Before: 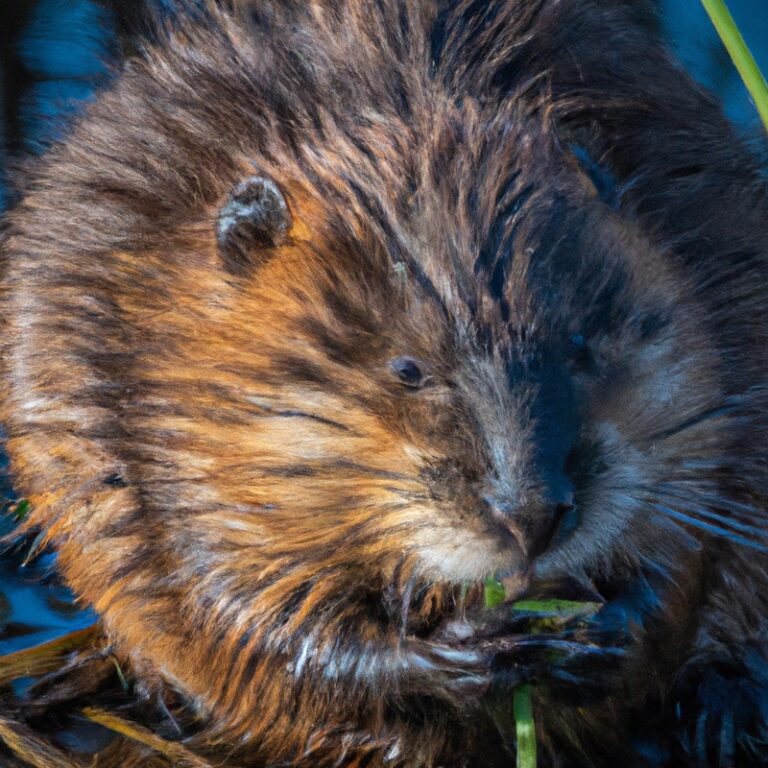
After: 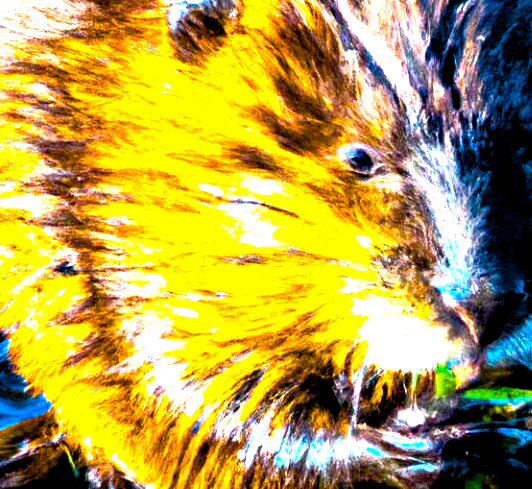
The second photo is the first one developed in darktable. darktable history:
crop: left 6.488%, top 27.668%, right 24.183%, bottom 8.656%
color balance rgb: linear chroma grading › global chroma 20%, perceptual saturation grading › global saturation 65%, perceptual saturation grading › highlights 60%, perceptual saturation grading › mid-tones 50%, perceptual saturation grading › shadows 50%, perceptual brilliance grading › global brilliance 30%, perceptual brilliance grading › highlights 50%, perceptual brilliance grading › mid-tones 50%, perceptual brilliance grading › shadows -22%, global vibrance 20%
exposure: black level correction 0.012, exposure 0.7 EV, compensate exposure bias true, compensate highlight preservation false
